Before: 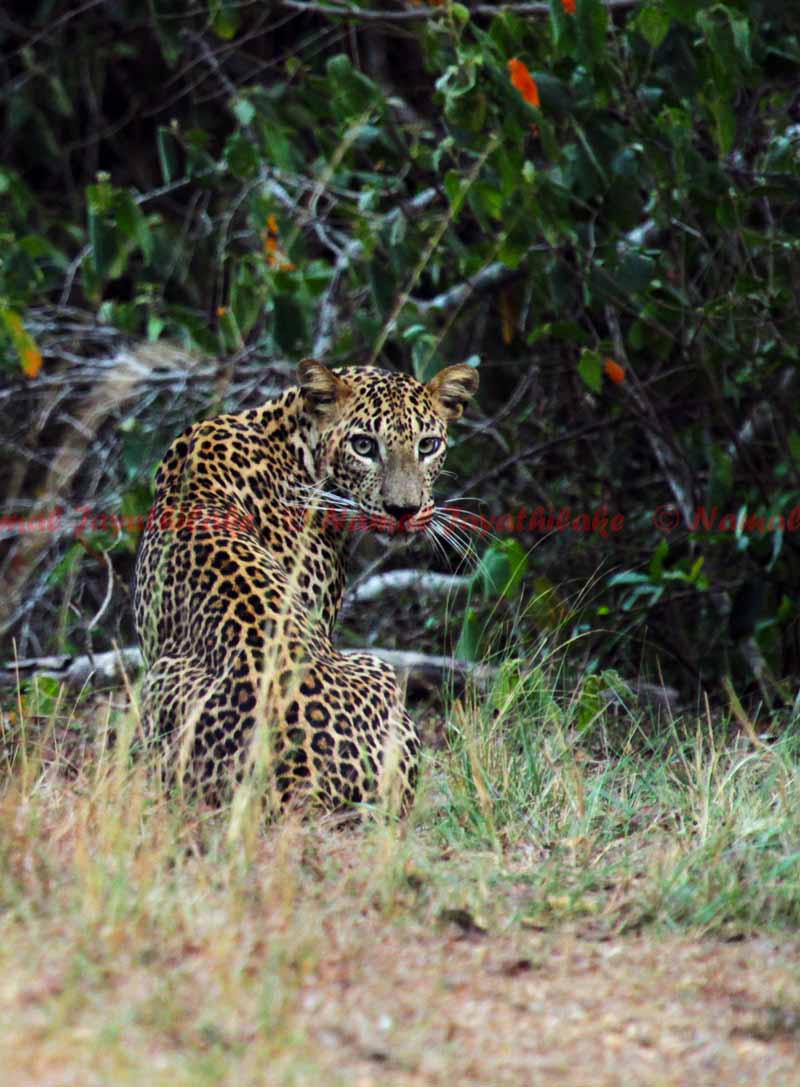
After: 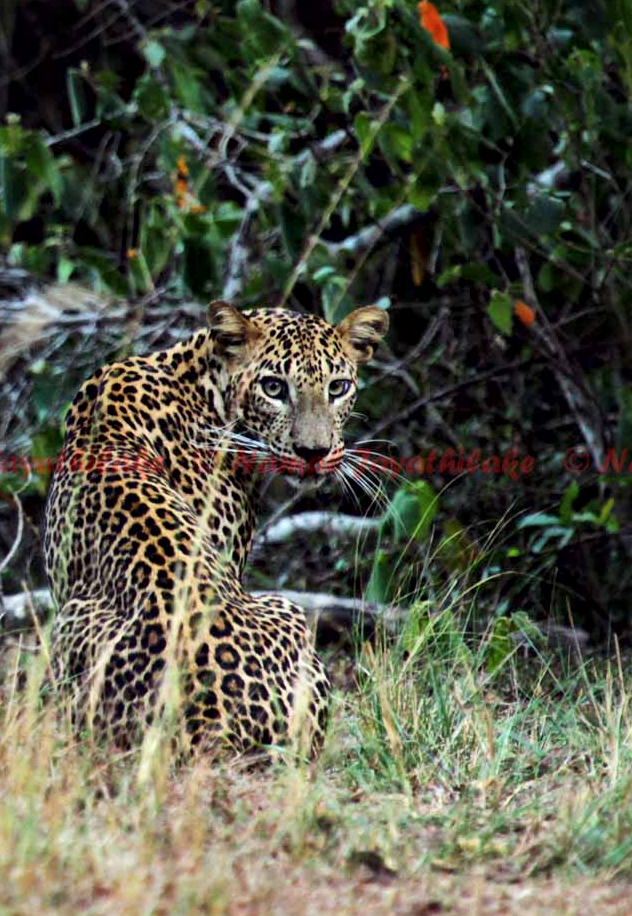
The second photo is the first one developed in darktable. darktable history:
crop: left 11.341%, top 5.364%, right 9.569%, bottom 10.339%
local contrast: mode bilateral grid, contrast 25, coarseness 59, detail 152%, midtone range 0.2
